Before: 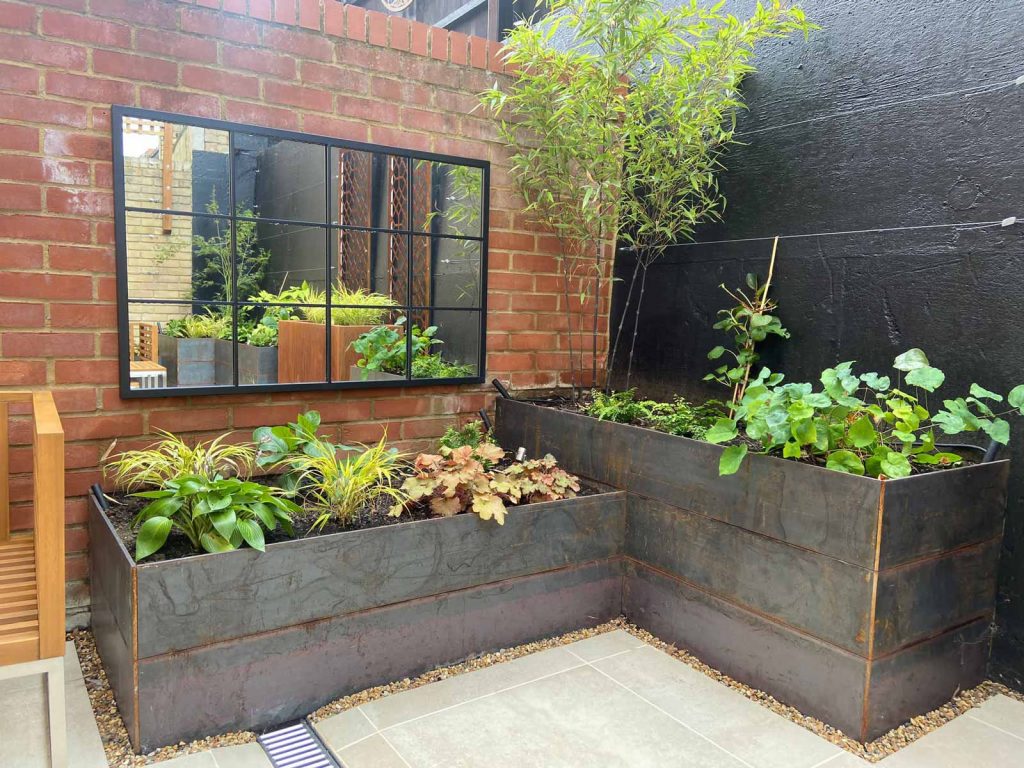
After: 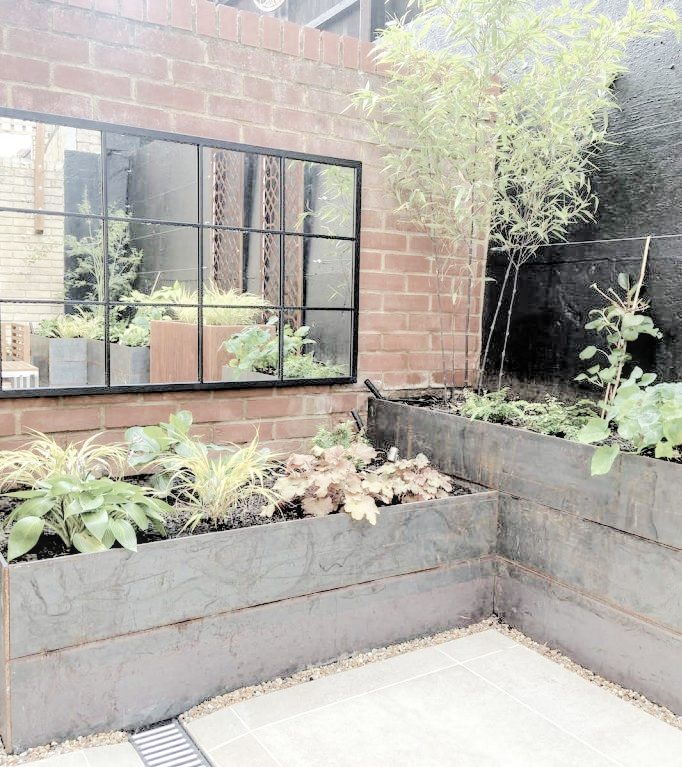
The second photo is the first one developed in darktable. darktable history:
tone equalizer: -7 EV 0.162 EV, -6 EV 0.575 EV, -5 EV 1.18 EV, -4 EV 1.34 EV, -3 EV 1.12 EV, -2 EV 0.6 EV, -1 EV 0.153 EV, edges refinement/feathering 500, mask exposure compensation -1.57 EV, preserve details no
exposure: black level correction 0.001, exposure 1.038 EV, compensate highlight preservation false
crop and rotate: left 12.545%, right 20.816%
filmic rgb: black relative exposure -5.02 EV, white relative exposure 3.96 EV, hardness 2.89, contrast 1.097
local contrast: on, module defaults
color correction: highlights b* 0.056, saturation 0.348
haze removal: compatibility mode true, adaptive false
